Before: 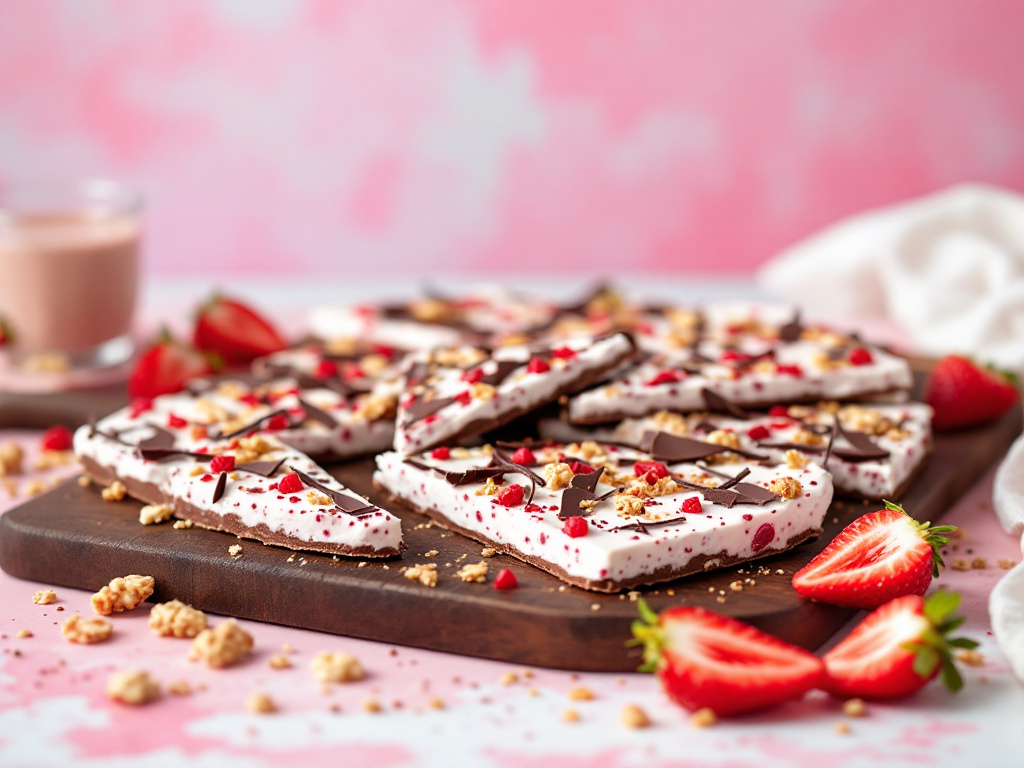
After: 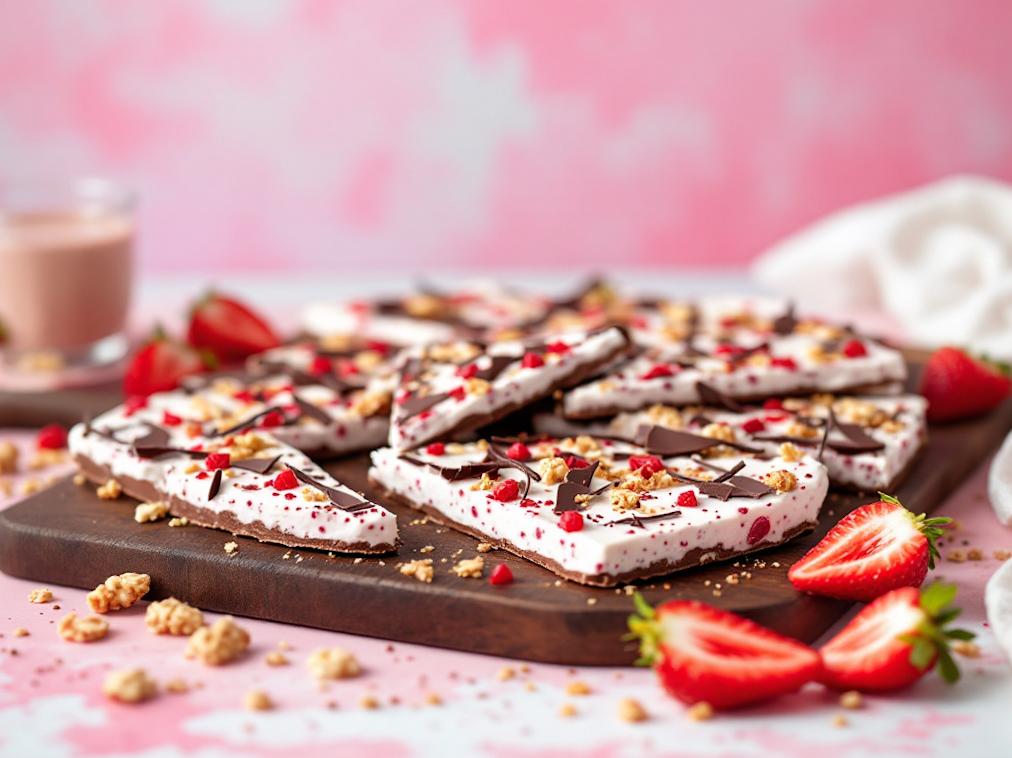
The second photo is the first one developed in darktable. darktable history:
white balance: emerald 1
rotate and perspective: rotation -0.45°, automatic cropping original format, crop left 0.008, crop right 0.992, crop top 0.012, crop bottom 0.988
